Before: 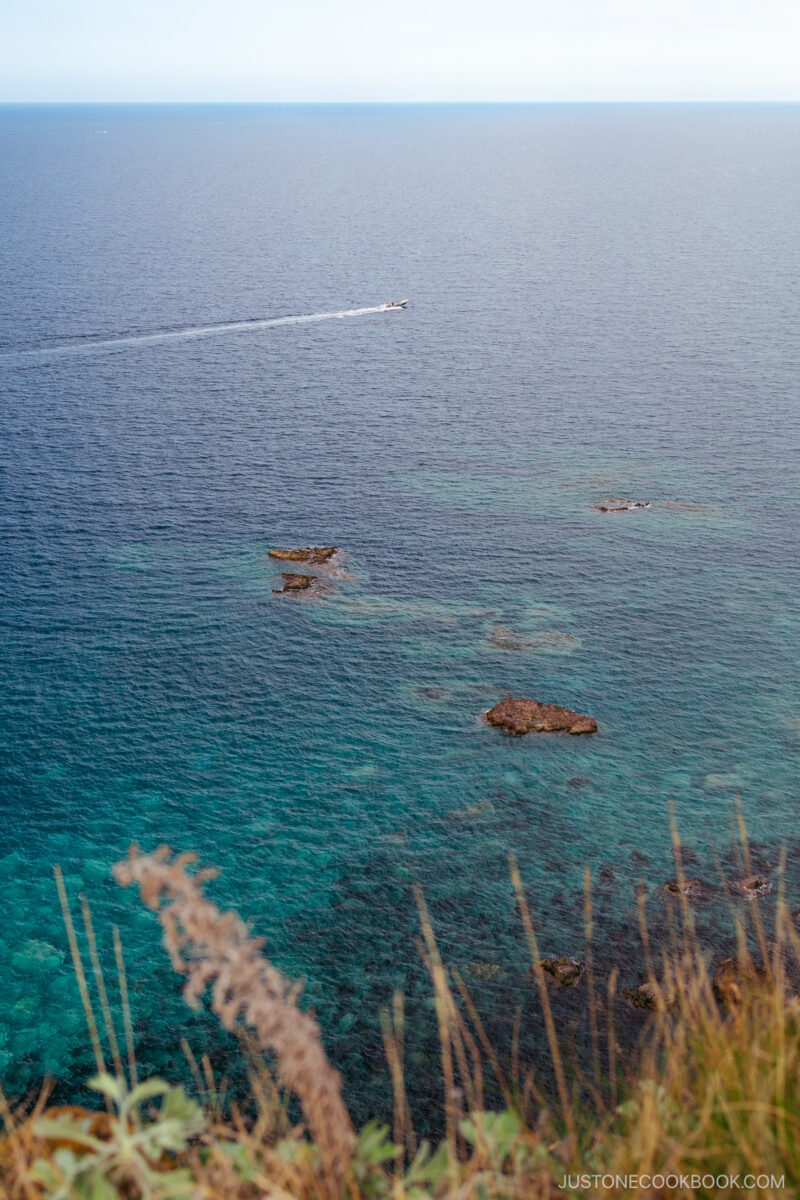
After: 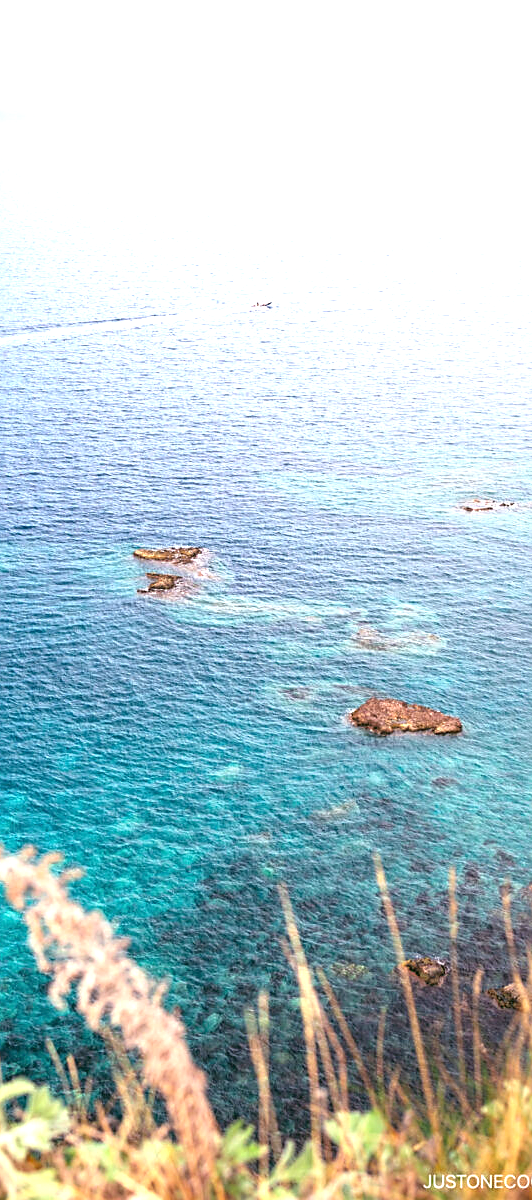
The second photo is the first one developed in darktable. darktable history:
crop: left 16.899%, right 16.556%
sharpen: radius 1.864, amount 0.398, threshold 1.271
exposure: black level correction 0, exposure 1.7 EV, compensate exposure bias true, compensate highlight preservation false
